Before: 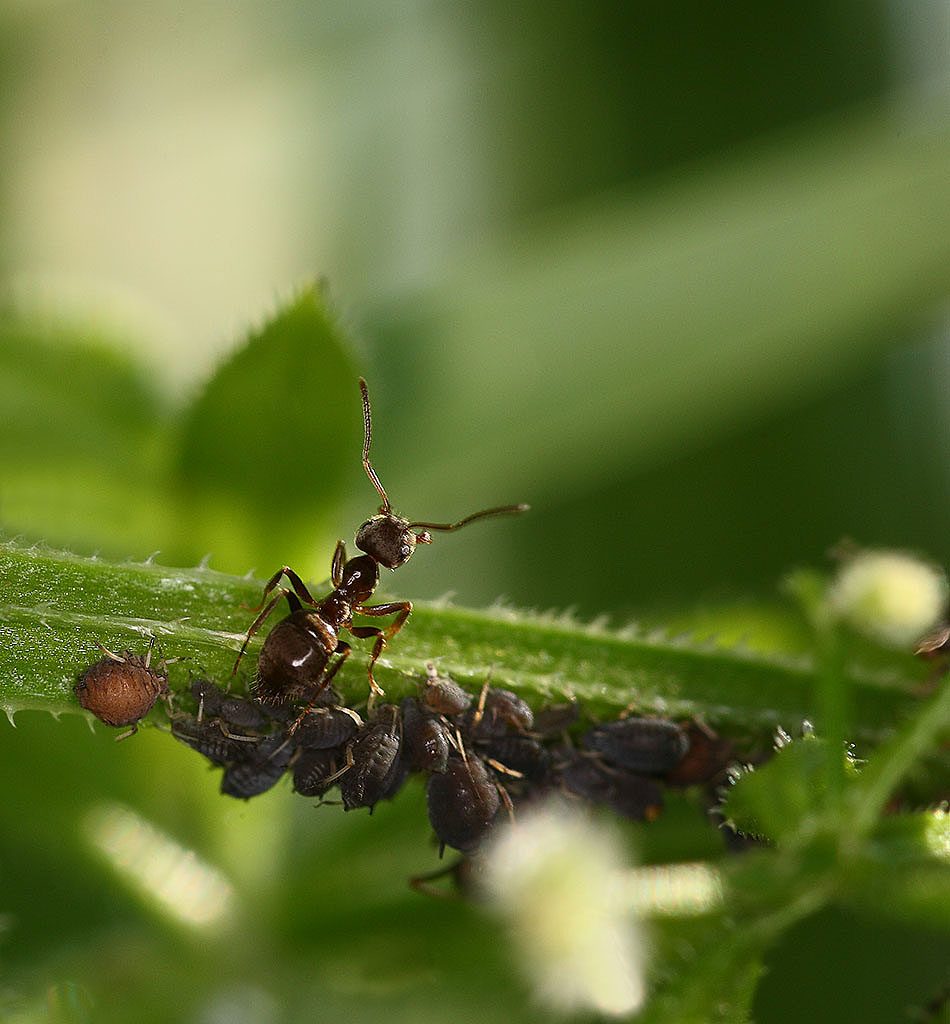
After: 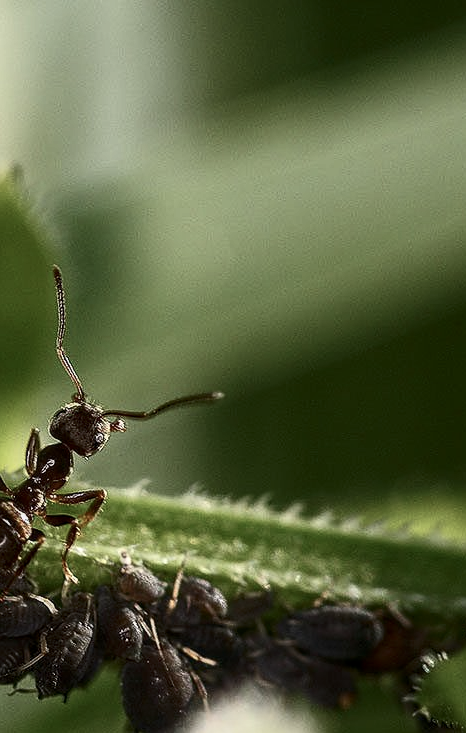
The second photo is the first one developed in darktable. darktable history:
crop: left 32.278%, top 10.97%, right 18.617%, bottom 17.394%
local contrast: on, module defaults
contrast brightness saturation: contrast 0.252, saturation -0.325
